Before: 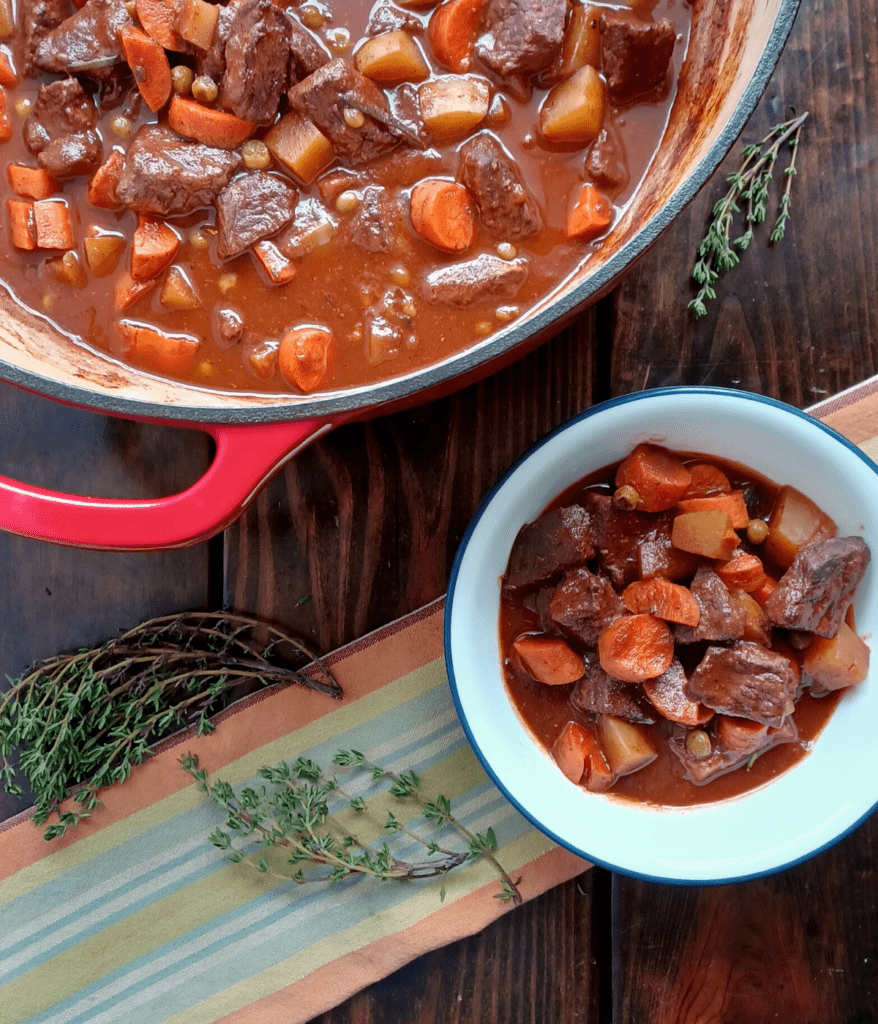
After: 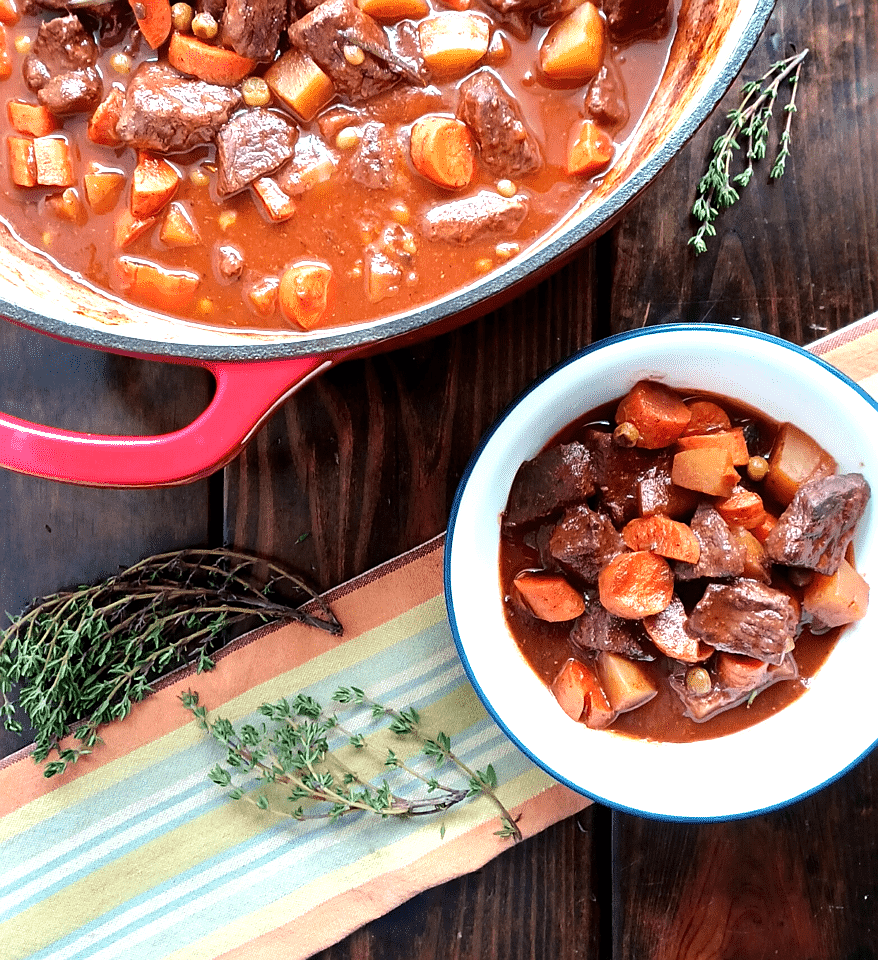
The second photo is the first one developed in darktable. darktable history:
sharpen: radius 0.978, amount 0.607
crop and rotate: top 6.211%
tone equalizer: -8 EV -0.715 EV, -7 EV -0.681 EV, -6 EV -0.614 EV, -5 EV -0.365 EV, -3 EV 0.4 EV, -2 EV 0.6 EV, -1 EV 0.697 EV, +0 EV 0.754 EV, smoothing diameter 2.12%, edges refinement/feathering 21.43, mask exposure compensation -1.57 EV, filter diffusion 5
exposure: exposure 0.55 EV, compensate exposure bias true, compensate highlight preservation false
